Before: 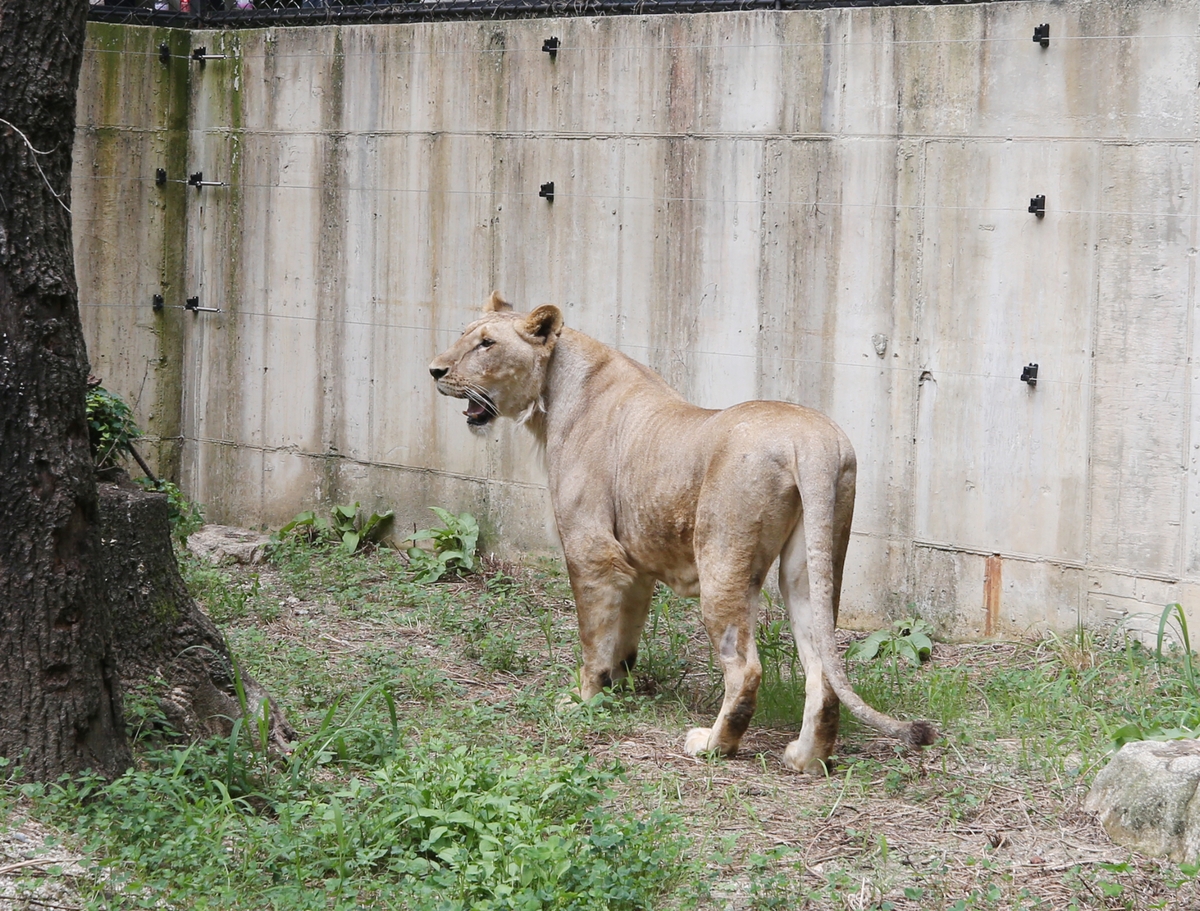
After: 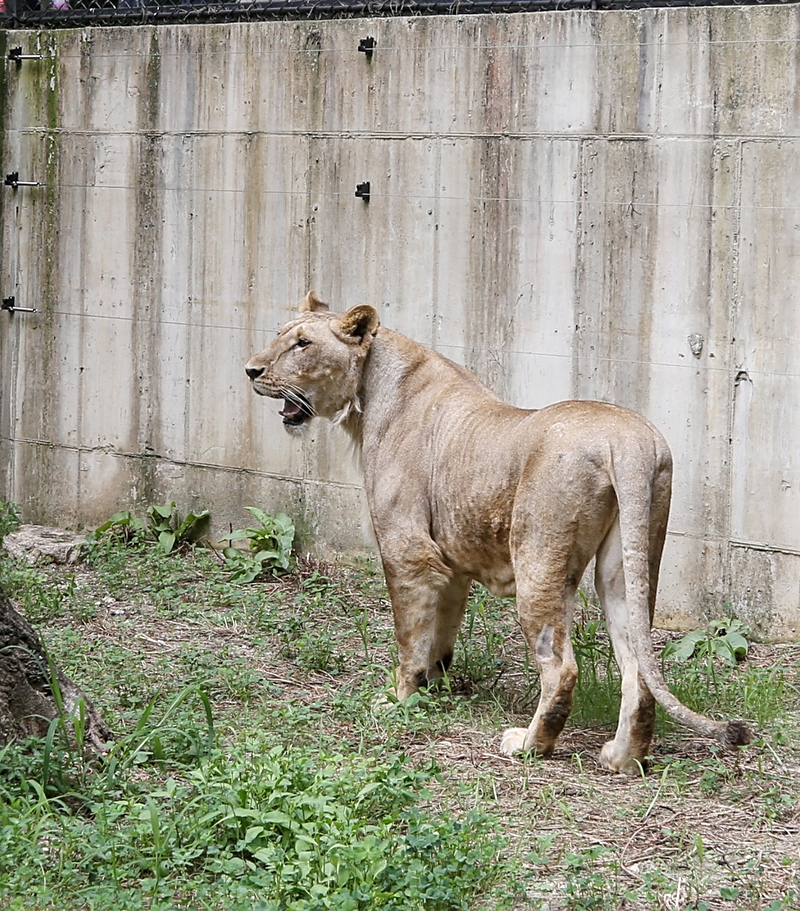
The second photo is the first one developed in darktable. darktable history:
crop and rotate: left 15.408%, right 17.896%
local contrast: on, module defaults
sharpen: on, module defaults
